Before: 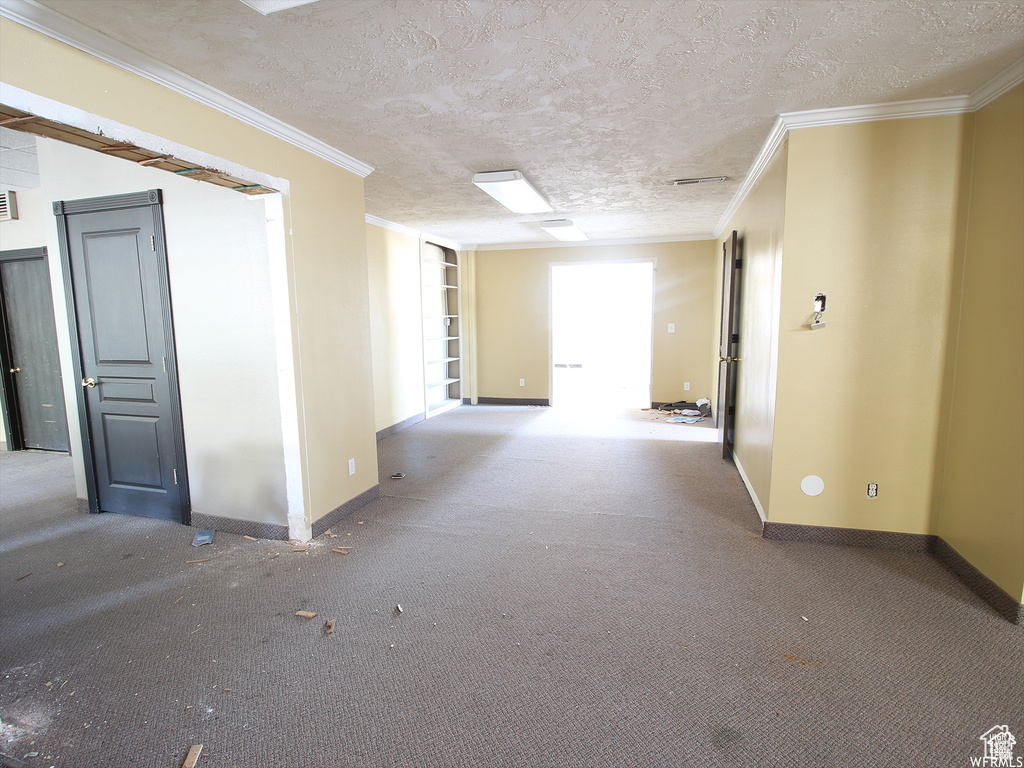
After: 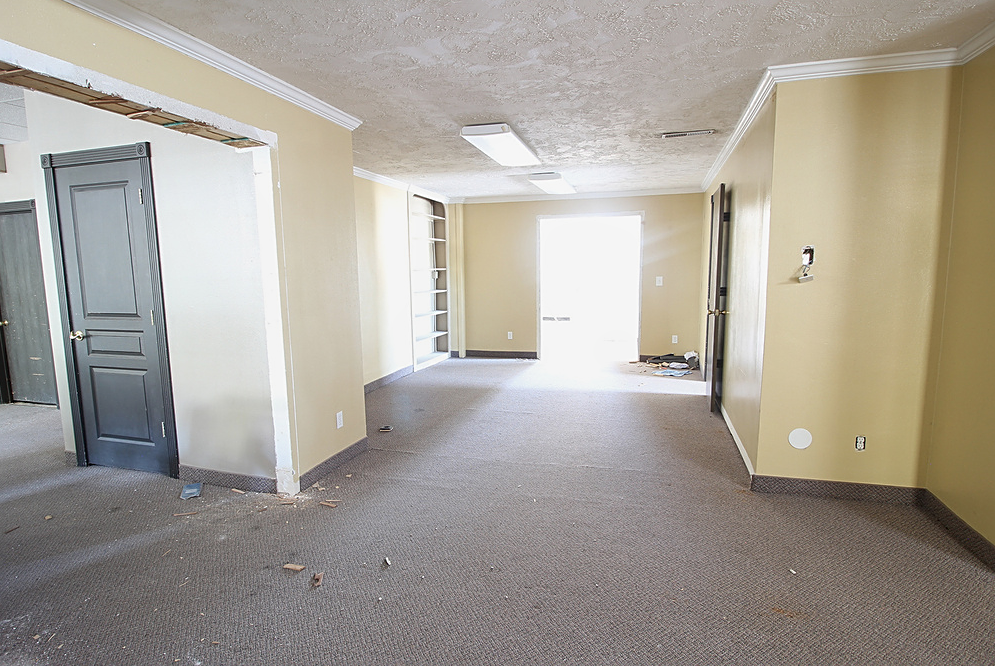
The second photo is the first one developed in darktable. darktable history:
local contrast: detail 110%
exposure: exposure -0.146 EV, compensate highlight preservation false
sharpen: on, module defaults
crop: left 1.182%, top 6.132%, right 1.563%, bottom 7.046%
